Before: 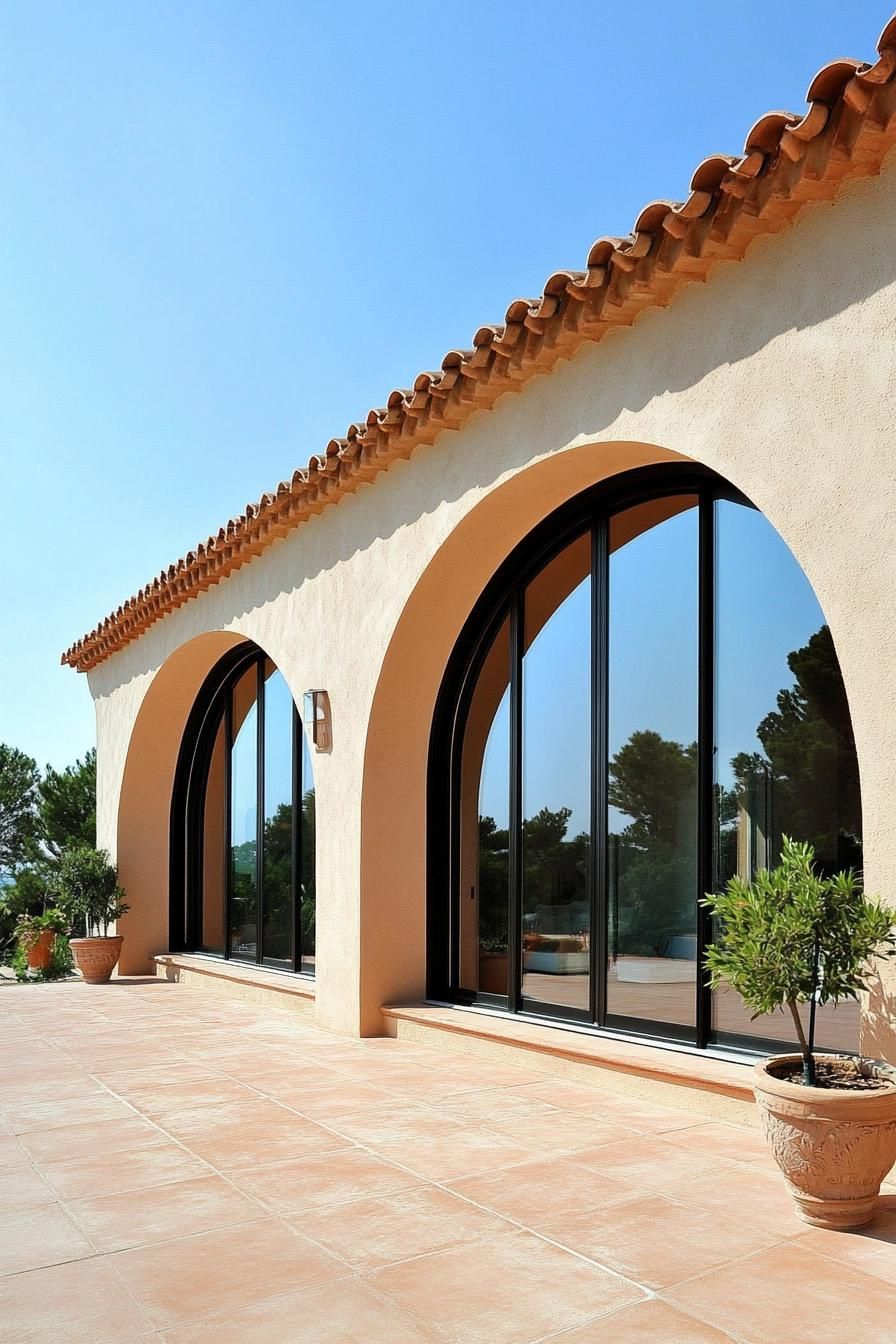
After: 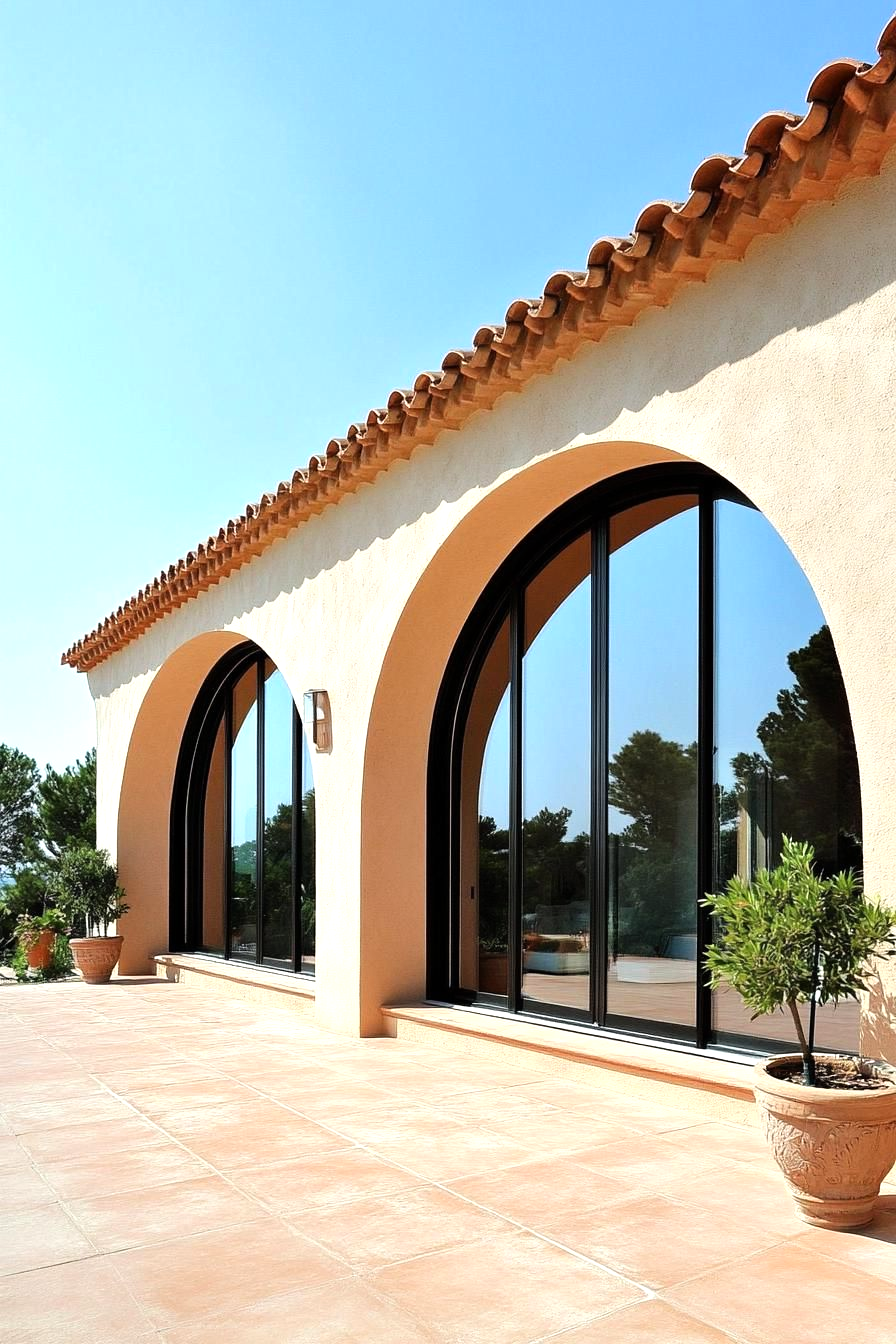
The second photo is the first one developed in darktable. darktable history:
tone equalizer: -8 EV -0.383 EV, -7 EV -0.421 EV, -6 EV -0.36 EV, -5 EV -0.186 EV, -3 EV 0.222 EV, -2 EV 0.321 EV, -1 EV 0.398 EV, +0 EV 0.405 EV
